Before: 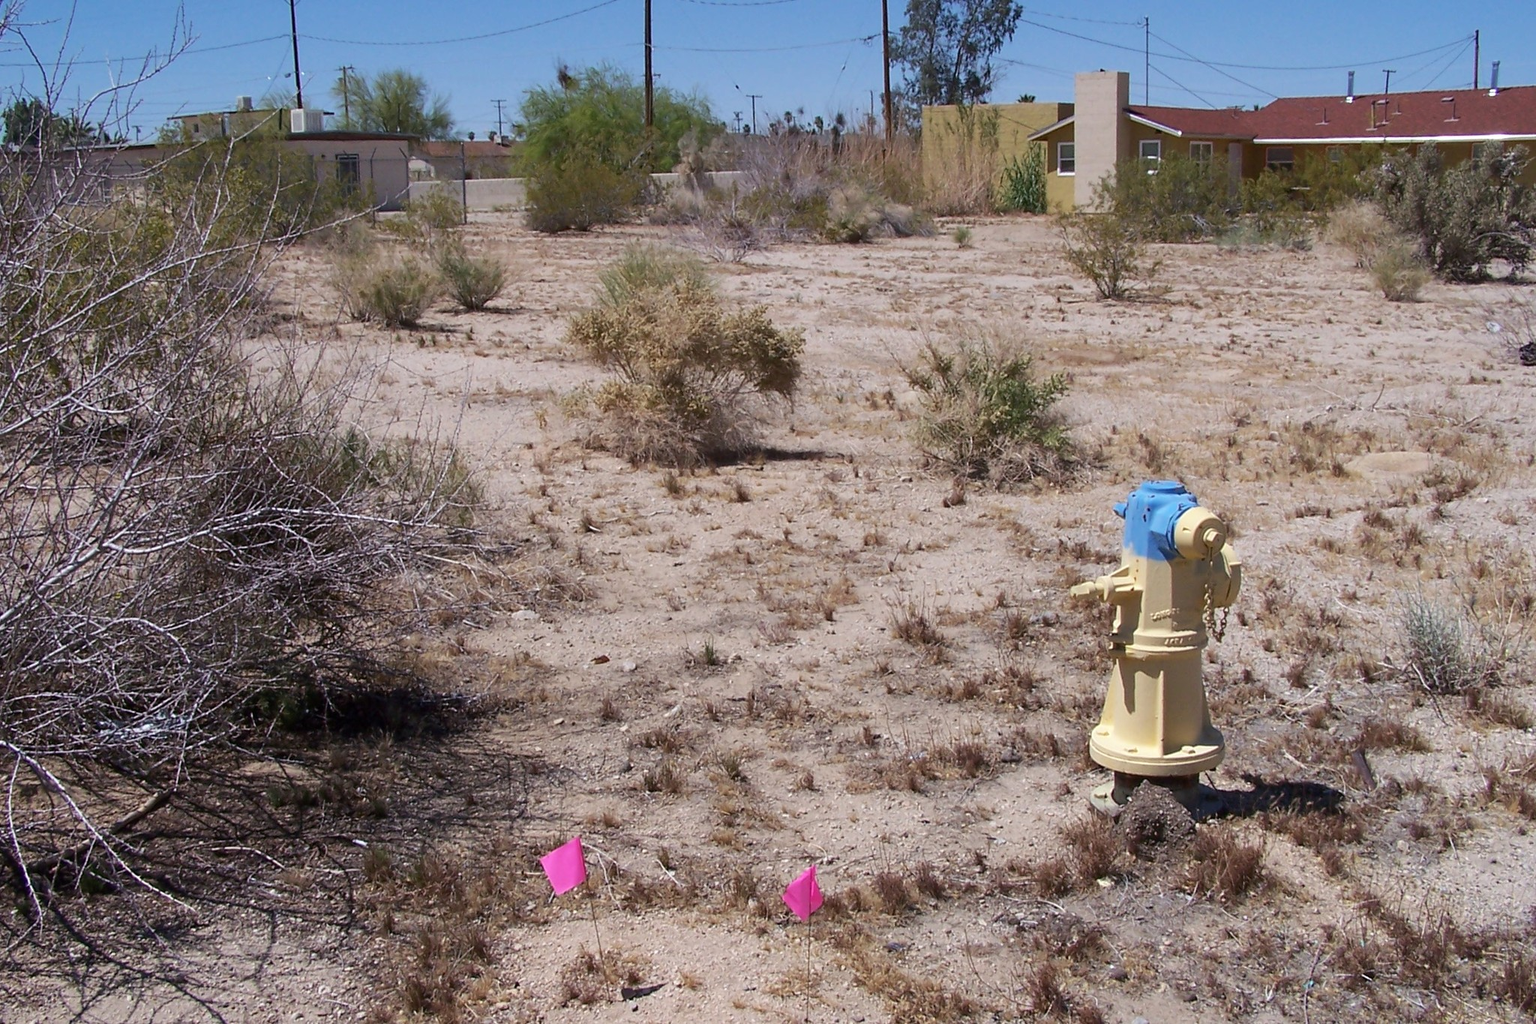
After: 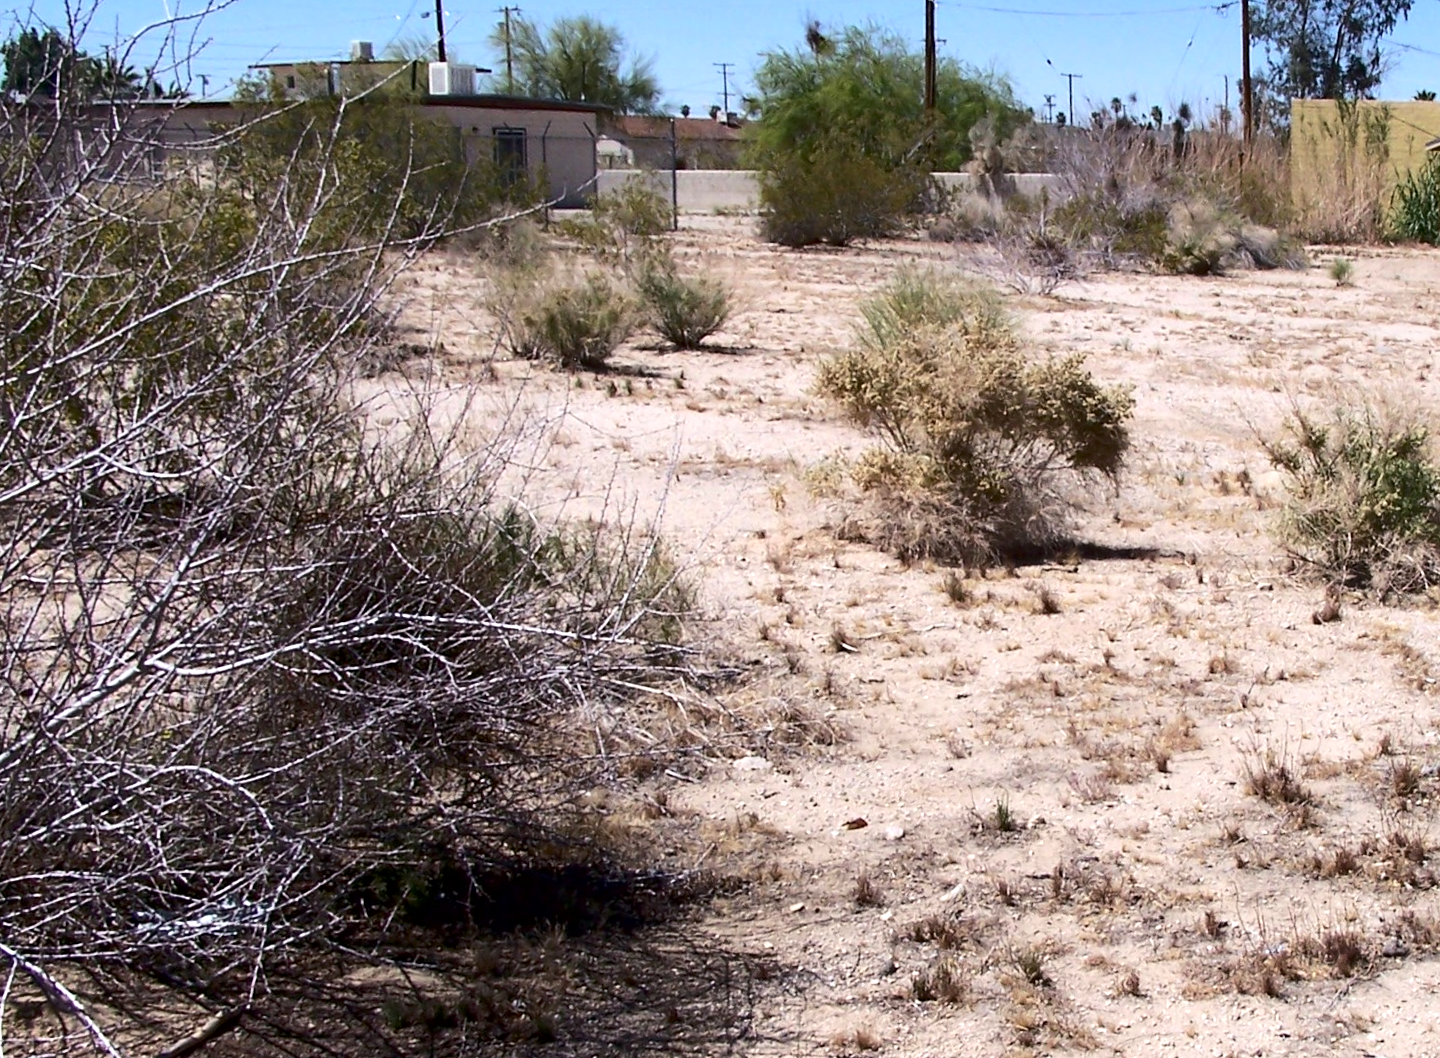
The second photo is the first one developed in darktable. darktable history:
exposure: black level correction 0.005, exposure 0.014 EV, compensate highlight preservation false
tone equalizer: -8 EV 0.001 EV, -7 EV -0.002 EV, -6 EV 0.002 EV, -5 EV -0.03 EV, -4 EV -0.116 EV, -3 EV -0.169 EV, -2 EV 0.24 EV, -1 EV 0.702 EV, +0 EV 0.493 EV
rotate and perspective: rotation 0.679°, lens shift (horizontal) 0.136, crop left 0.009, crop right 0.991, crop top 0.078, crop bottom 0.95
crop: right 28.885%, bottom 16.626%
contrast brightness saturation: contrast 0.14
